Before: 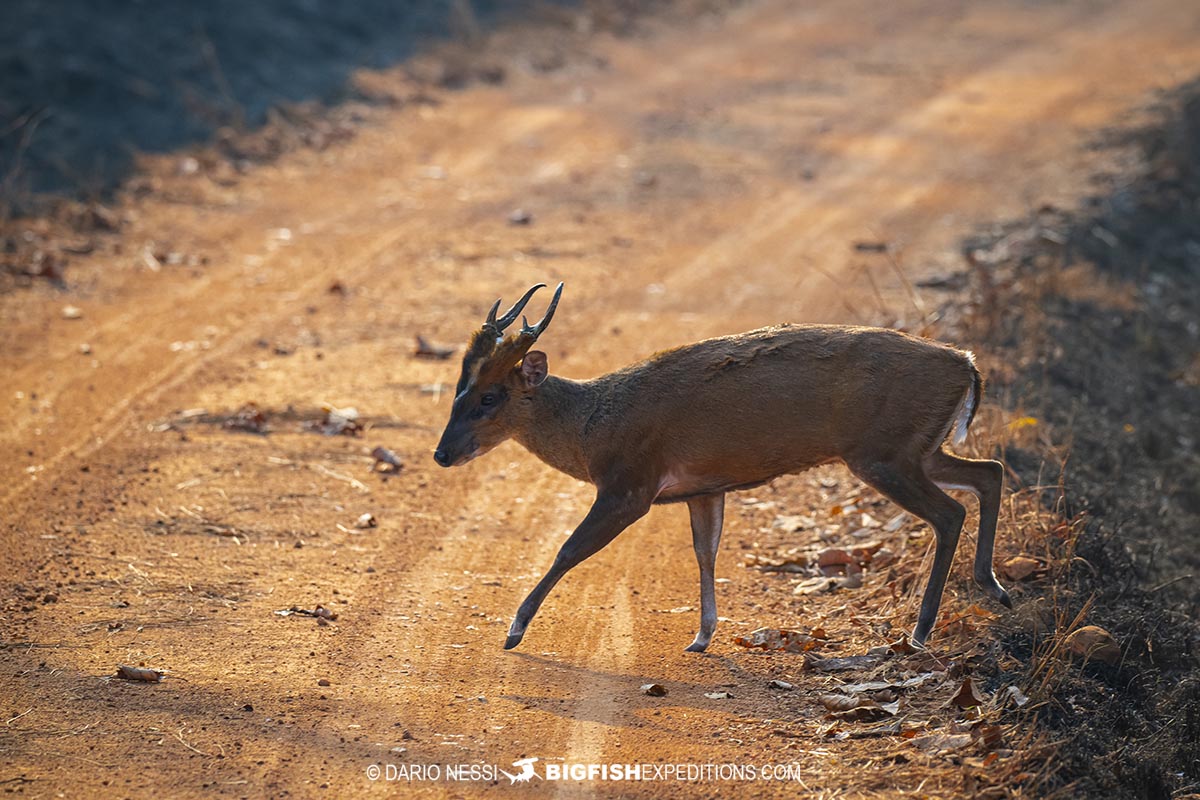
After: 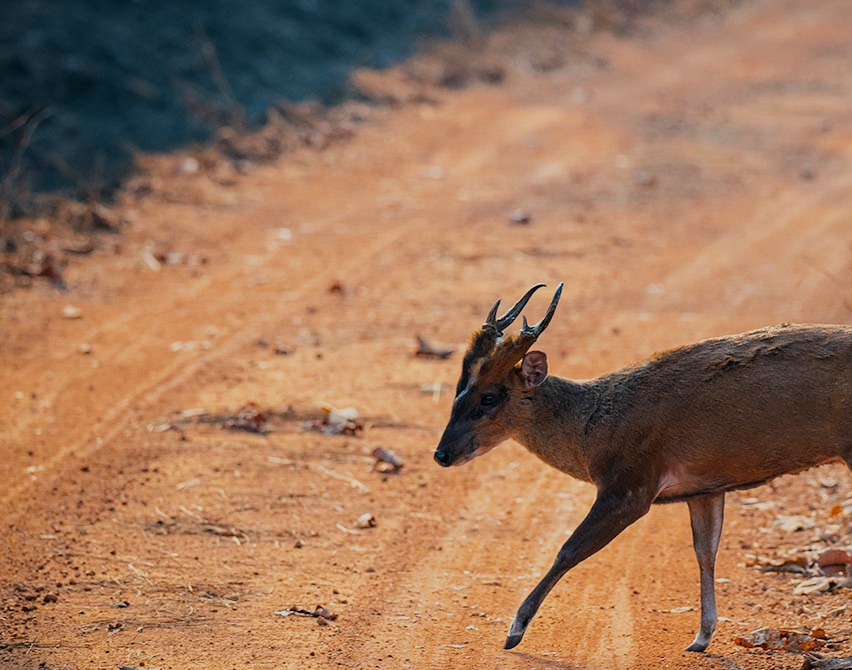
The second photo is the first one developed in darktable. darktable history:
crop: right 28.964%, bottom 16.145%
filmic rgb: black relative exposure -7.65 EV, white relative exposure 4.56 EV, hardness 3.61
